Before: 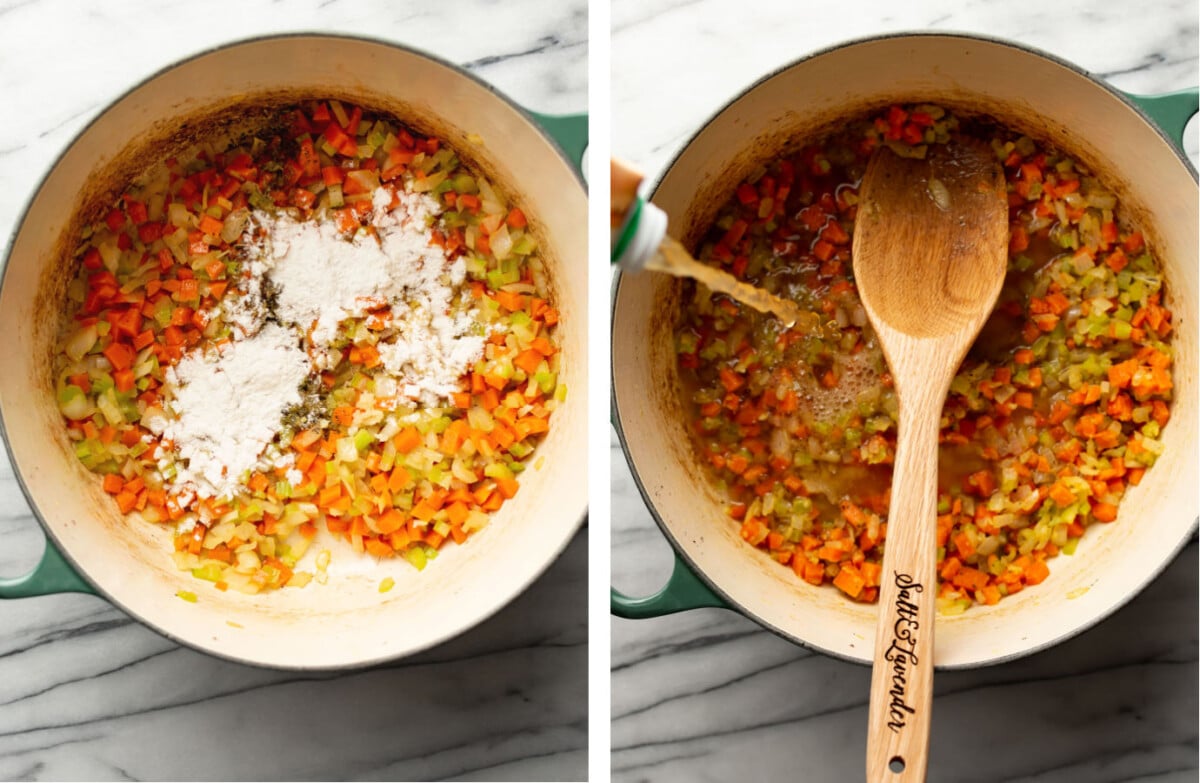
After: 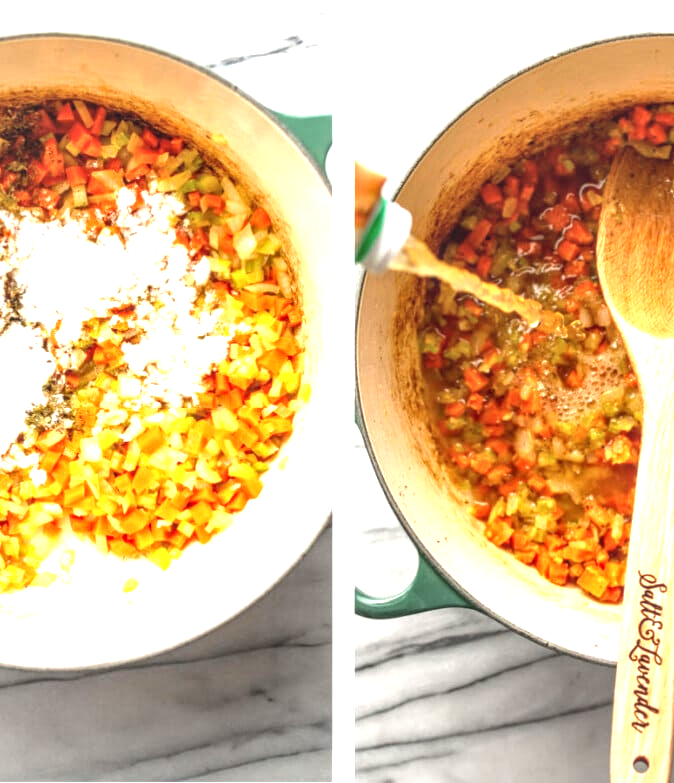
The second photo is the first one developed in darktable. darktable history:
crop: left 21.372%, right 22.405%
local contrast: highlights 0%, shadows 4%, detail 133%
exposure: exposure 1.164 EV, compensate highlight preservation false
